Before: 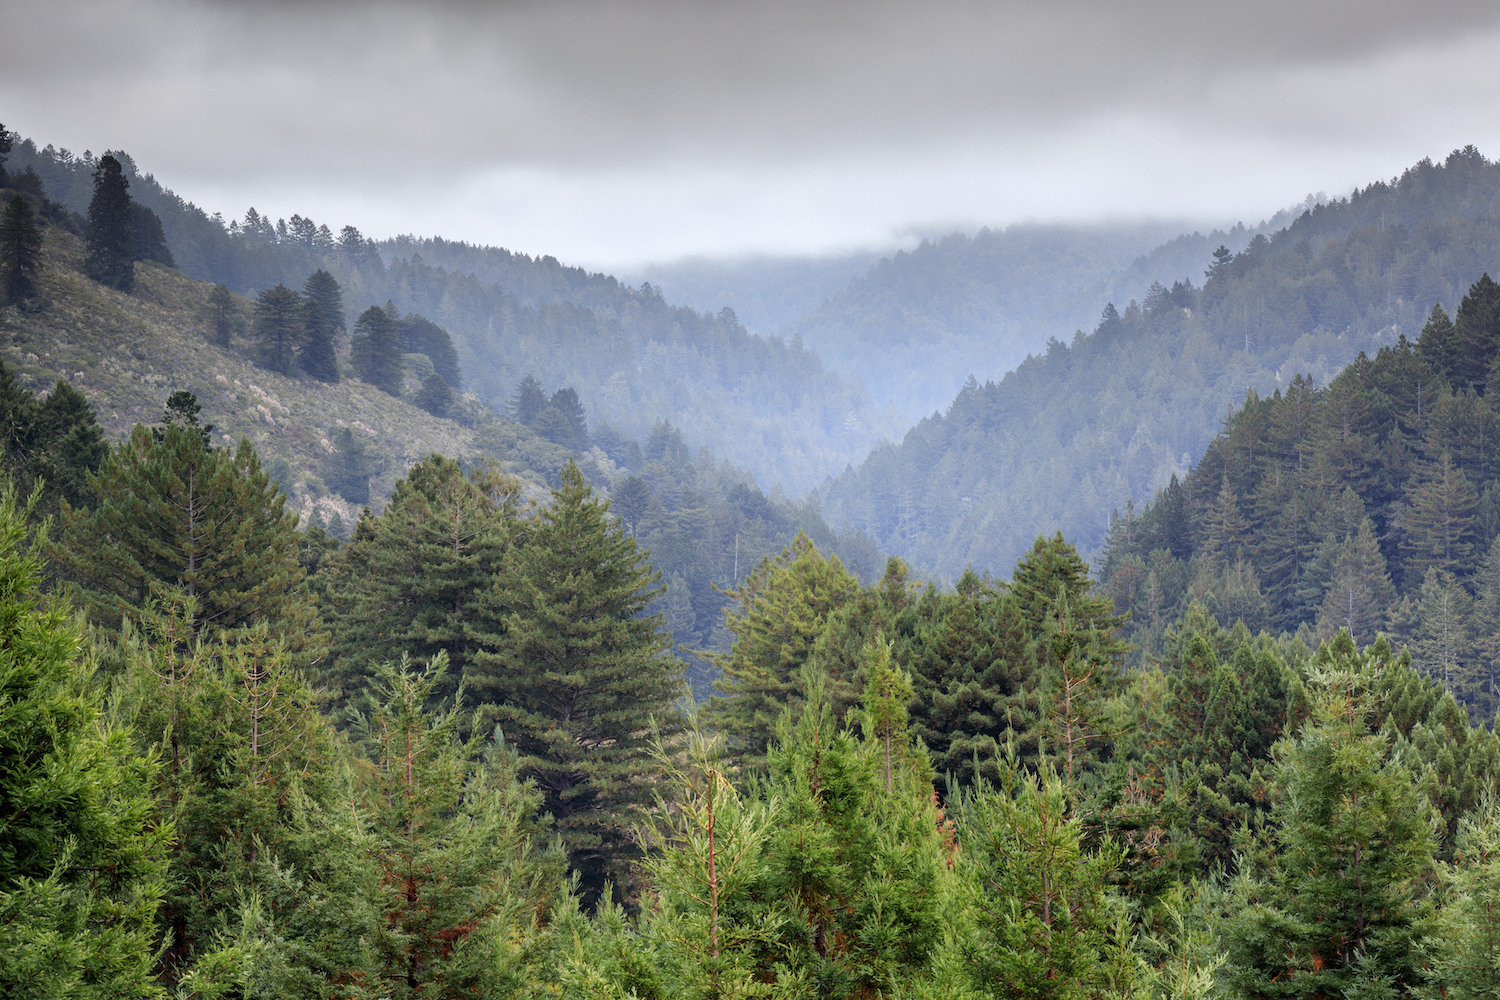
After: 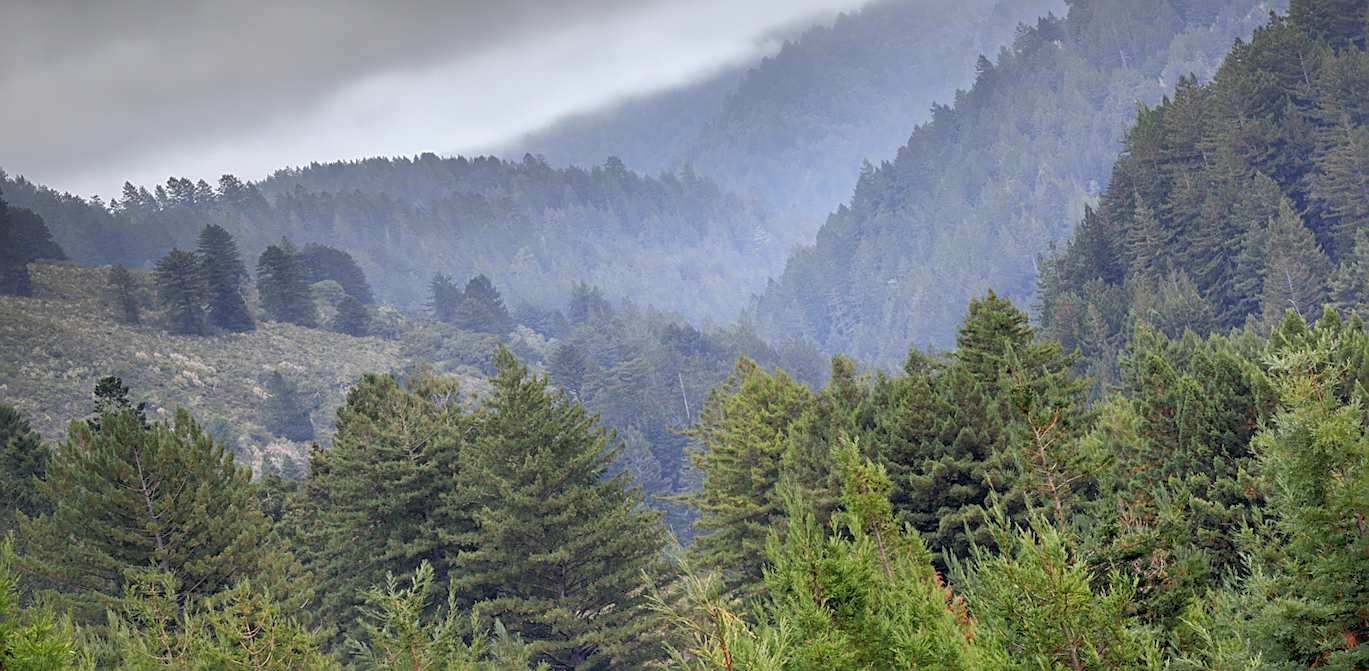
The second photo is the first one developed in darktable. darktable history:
sharpen: on, module defaults
rotate and perspective: rotation -14.8°, crop left 0.1, crop right 0.903, crop top 0.25, crop bottom 0.748
shadows and highlights: shadows 60, highlights -60
